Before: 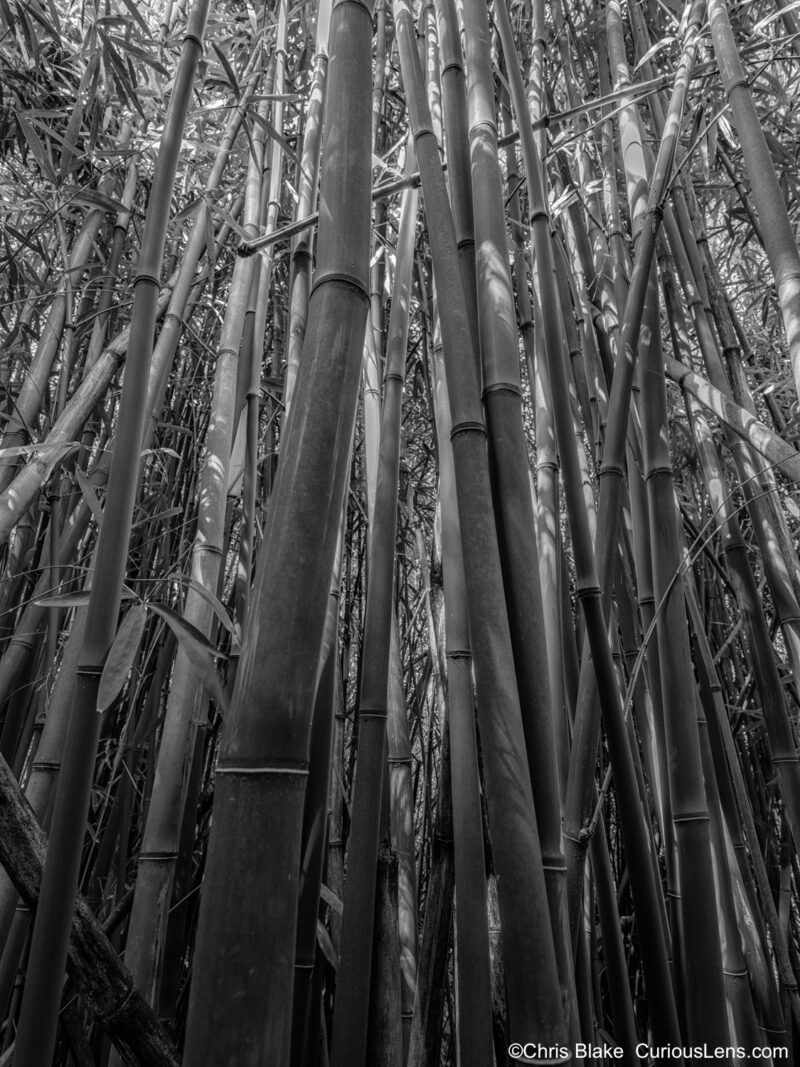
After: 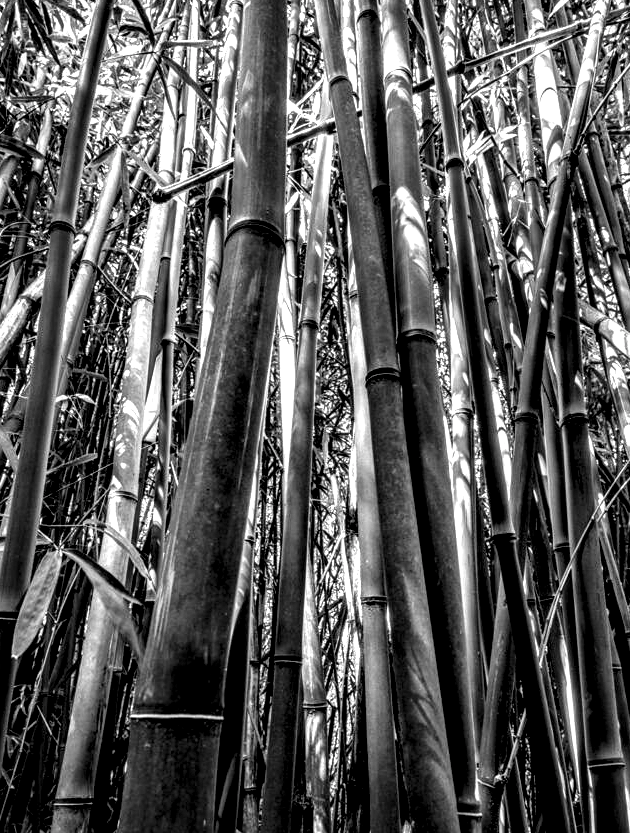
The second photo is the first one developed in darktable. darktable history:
crop and rotate: left 10.77%, top 5.1%, right 10.41%, bottom 16.76%
local contrast: highlights 115%, shadows 42%, detail 293%
